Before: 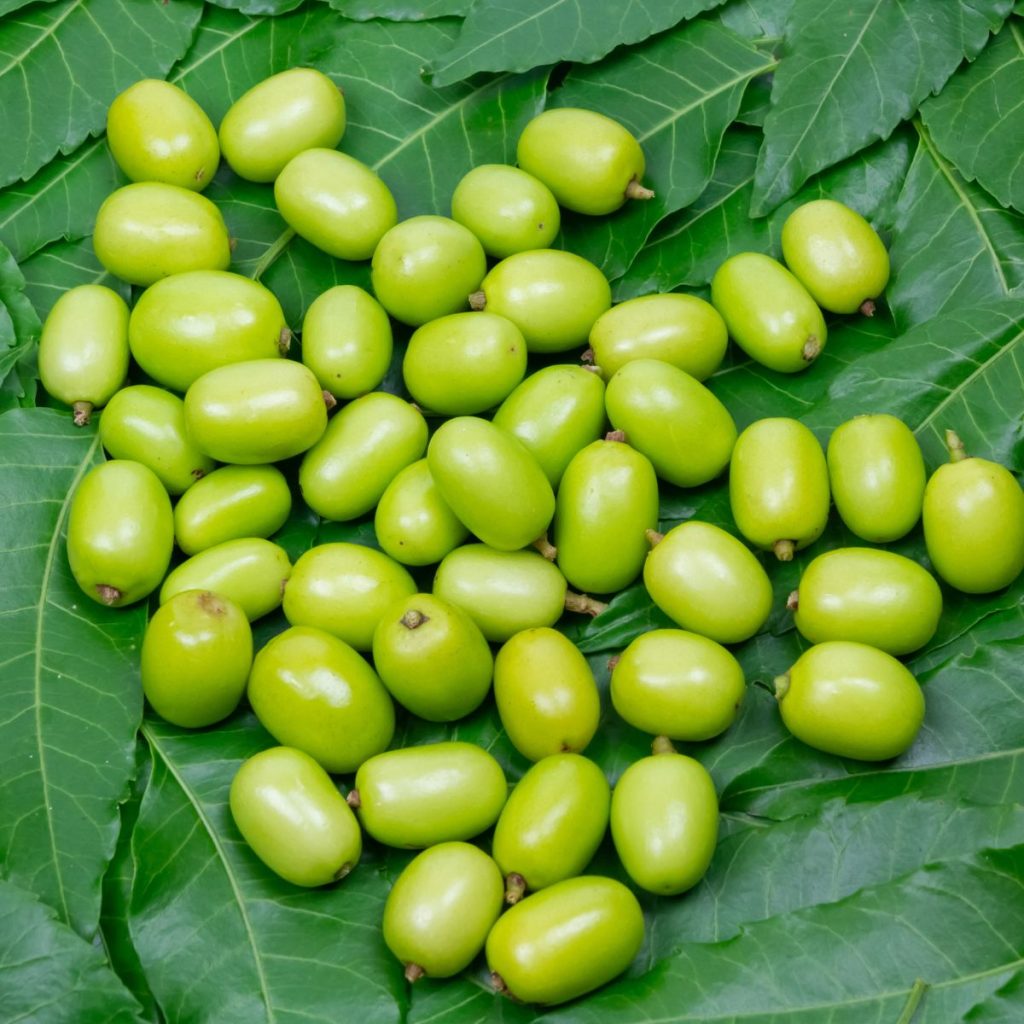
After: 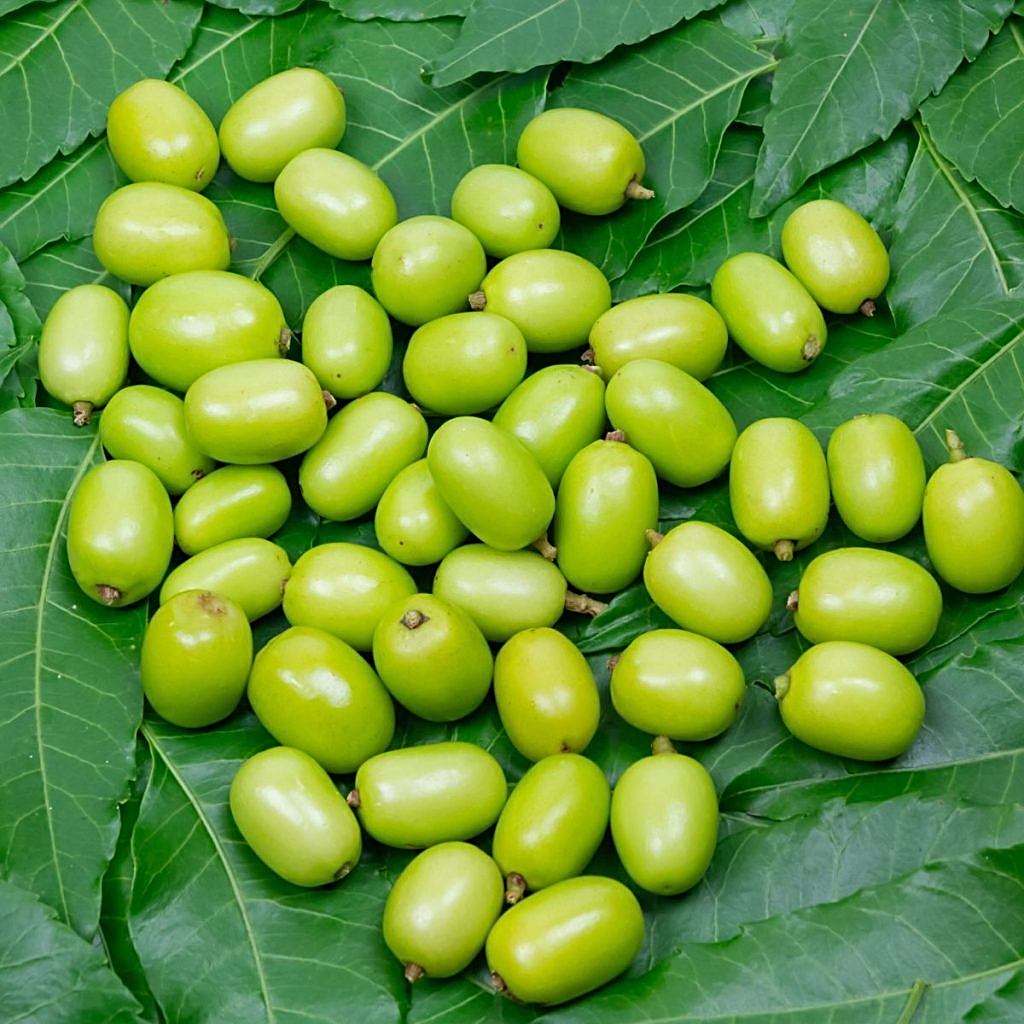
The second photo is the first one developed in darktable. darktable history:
sharpen: amount 0.744
